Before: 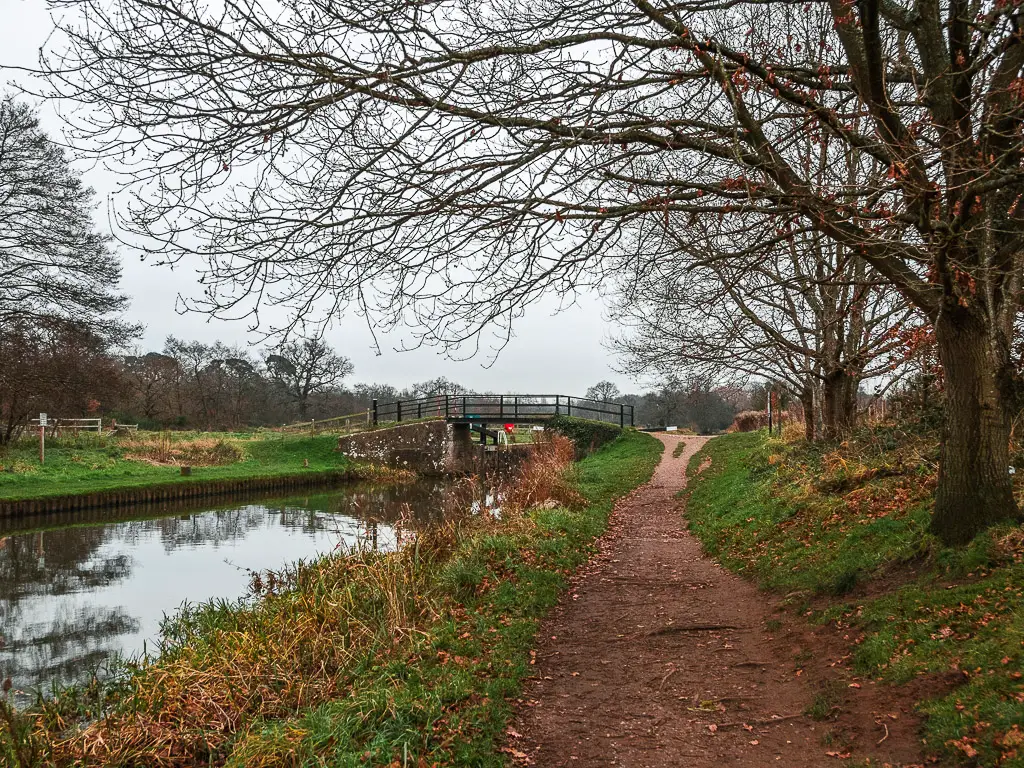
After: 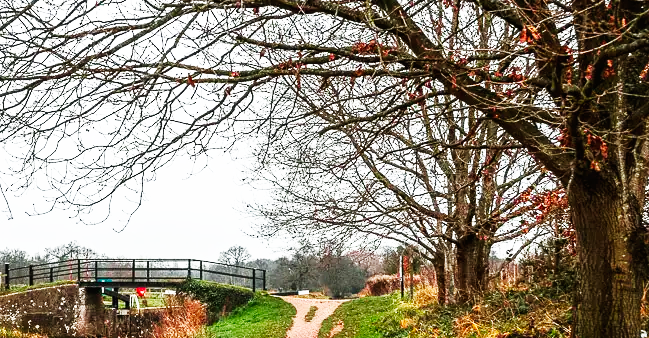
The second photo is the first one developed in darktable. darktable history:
crop: left 36.01%, top 17.834%, right 0.541%, bottom 38.039%
base curve: curves: ch0 [(0, 0) (0.007, 0.004) (0.027, 0.03) (0.046, 0.07) (0.207, 0.54) (0.442, 0.872) (0.673, 0.972) (1, 1)], preserve colors none
